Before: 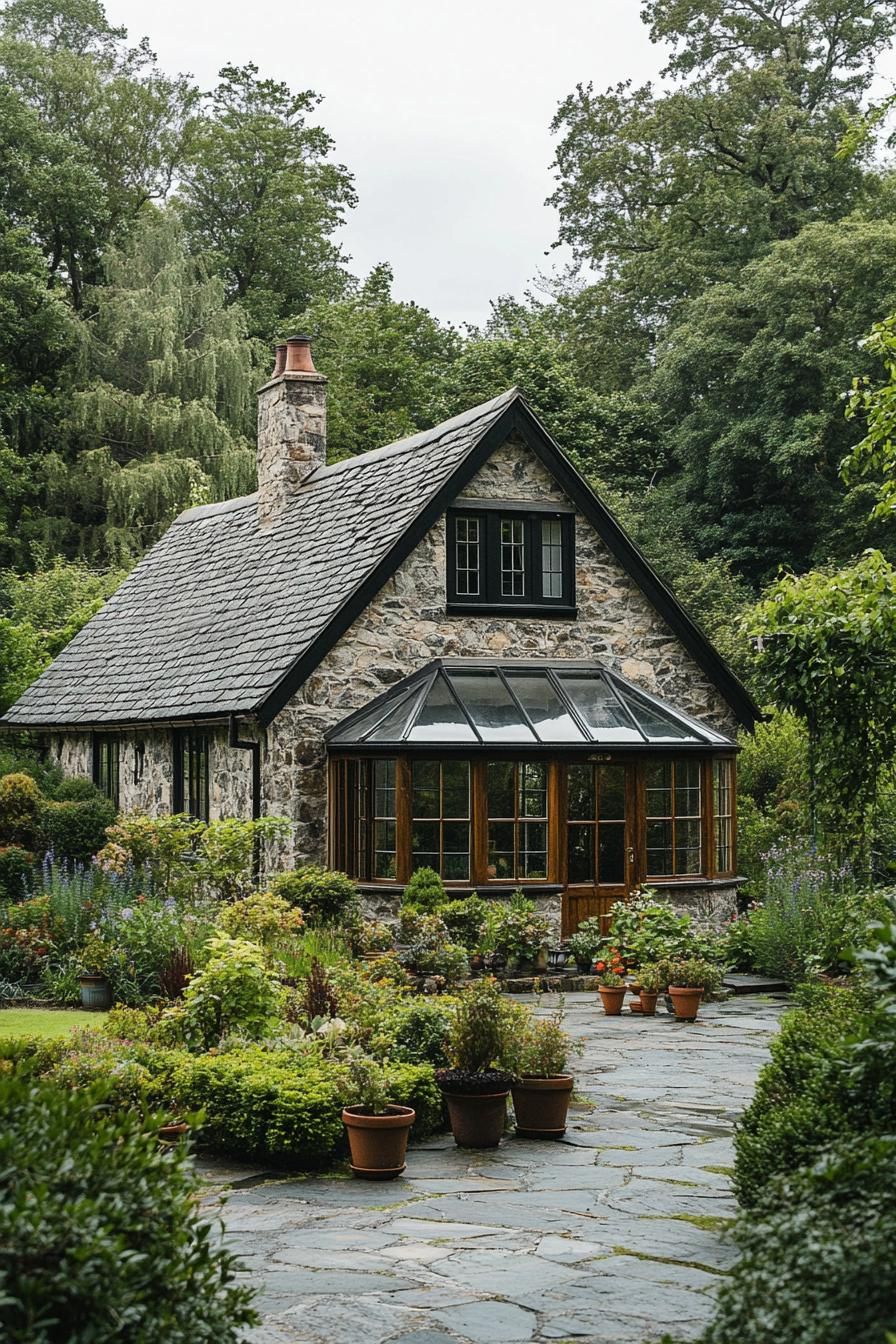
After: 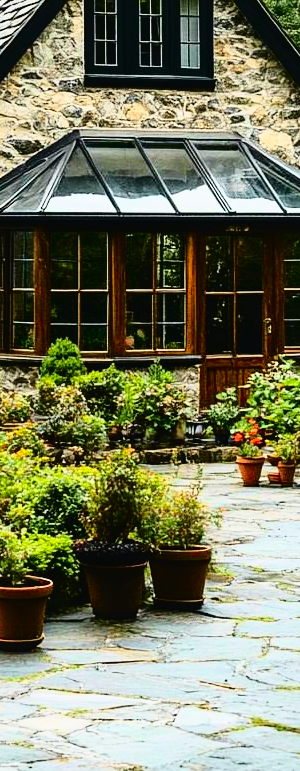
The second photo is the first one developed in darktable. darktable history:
crop: left 40.486%, top 39.426%, right 26%, bottom 3.155%
contrast brightness saturation: saturation 0.126
tone curve: curves: ch0 [(0, 0.023) (0.132, 0.075) (0.251, 0.186) (0.441, 0.476) (0.662, 0.757) (0.849, 0.927) (1, 0.99)]; ch1 [(0, 0) (0.447, 0.411) (0.483, 0.469) (0.498, 0.496) (0.518, 0.514) (0.561, 0.59) (0.606, 0.659) (0.657, 0.725) (0.869, 0.916) (1, 1)]; ch2 [(0, 0) (0.307, 0.315) (0.425, 0.438) (0.483, 0.477) (0.503, 0.503) (0.526, 0.553) (0.552, 0.601) (0.615, 0.669) (0.703, 0.797) (0.985, 0.966)], color space Lab, independent channels, preserve colors none
tone equalizer: -8 EV -0.727 EV, -7 EV -0.682 EV, -6 EV -0.57 EV, -5 EV -0.399 EV, -3 EV 0.387 EV, -2 EV 0.6 EV, -1 EV 0.696 EV, +0 EV 0.771 EV
local contrast: mode bilateral grid, contrast 19, coarseness 49, detail 120%, midtone range 0.2
filmic rgb: black relative exposure -14.14 EV, white relative exposure 3.37 EV, hardness 7.85, contrast 0.998
